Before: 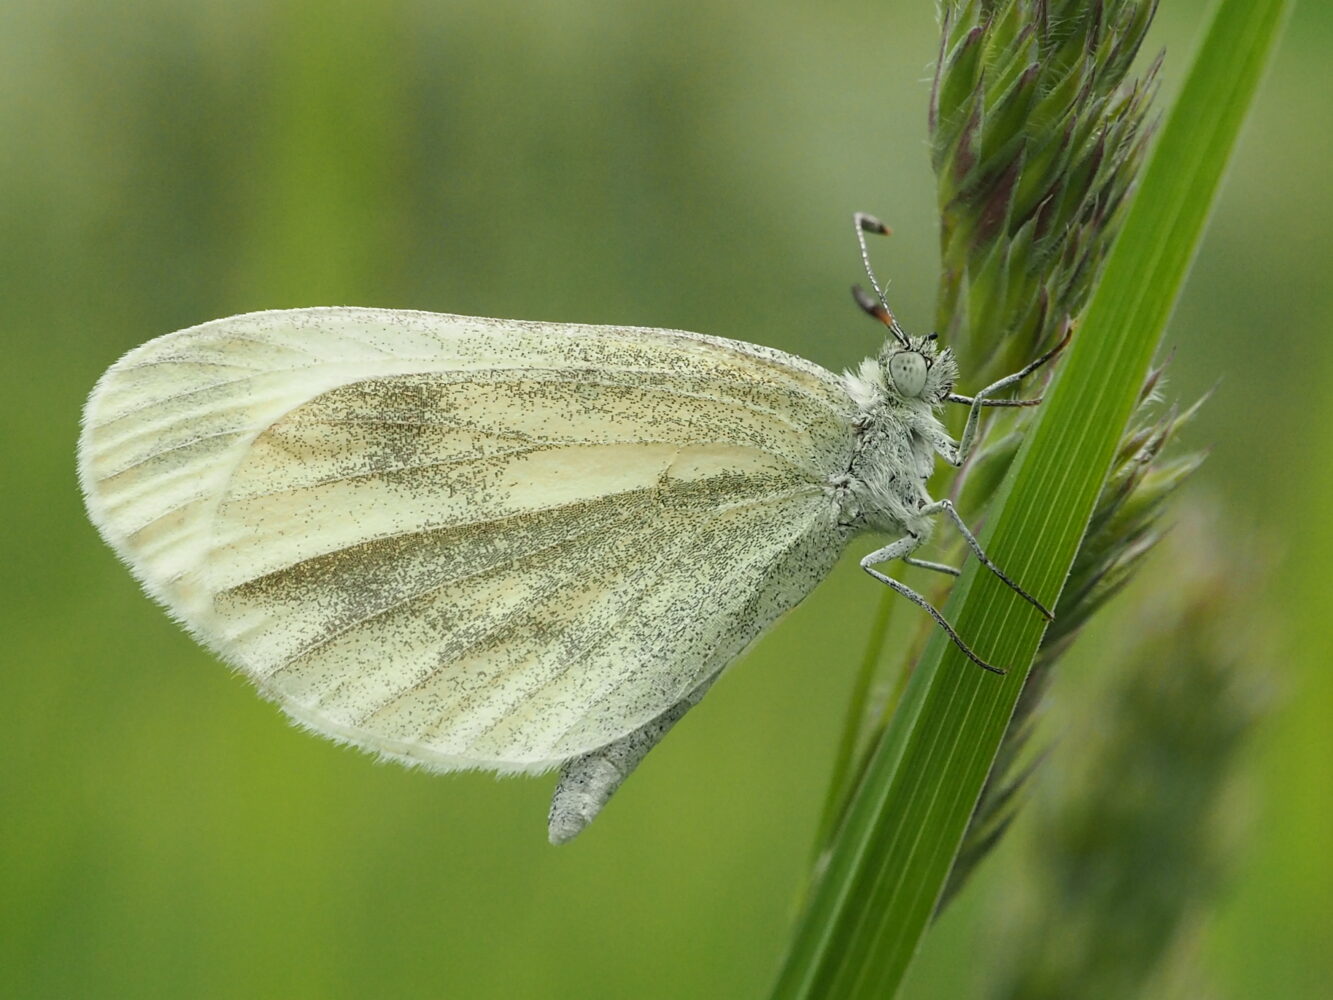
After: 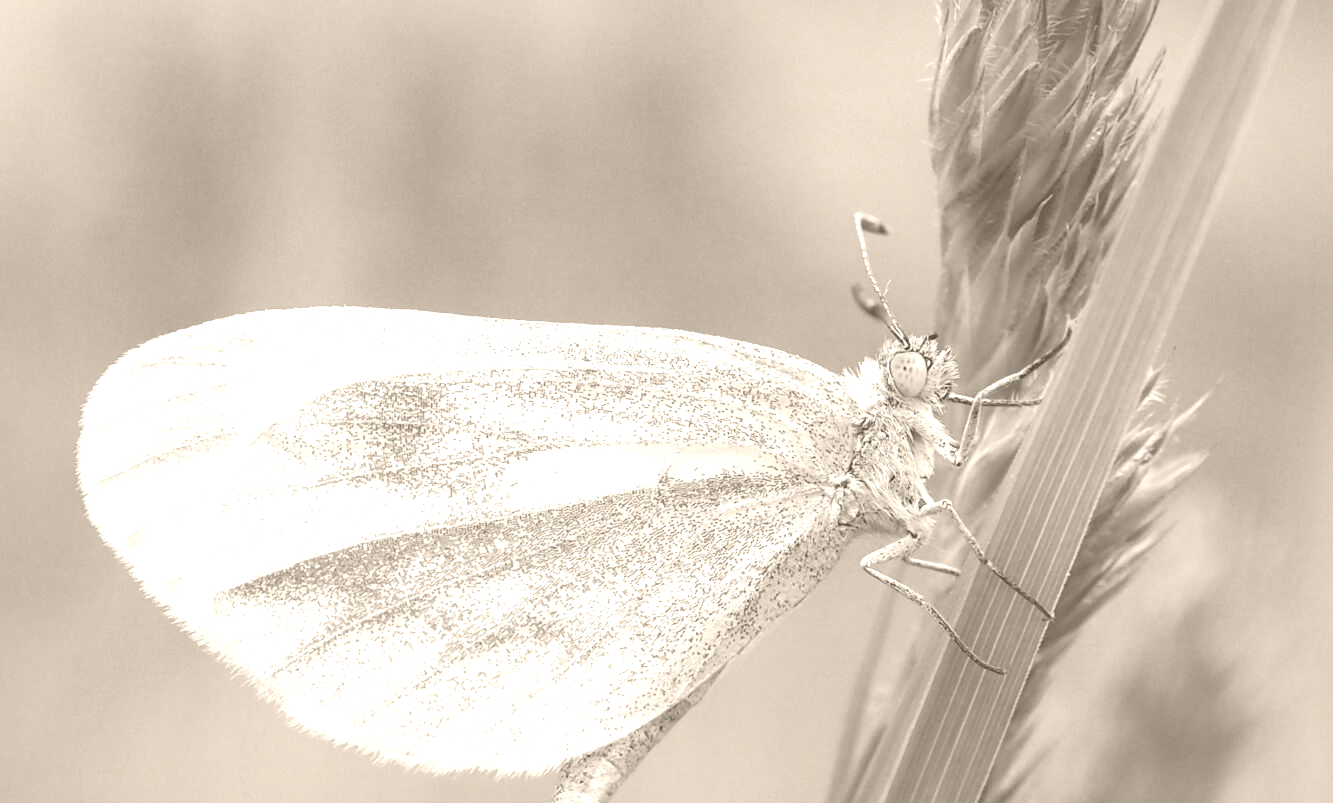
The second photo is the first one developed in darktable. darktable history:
crop: bottom 19.644%
colorize: hue 34.49°, saturation 35.33%, source mix 100%, version 1
